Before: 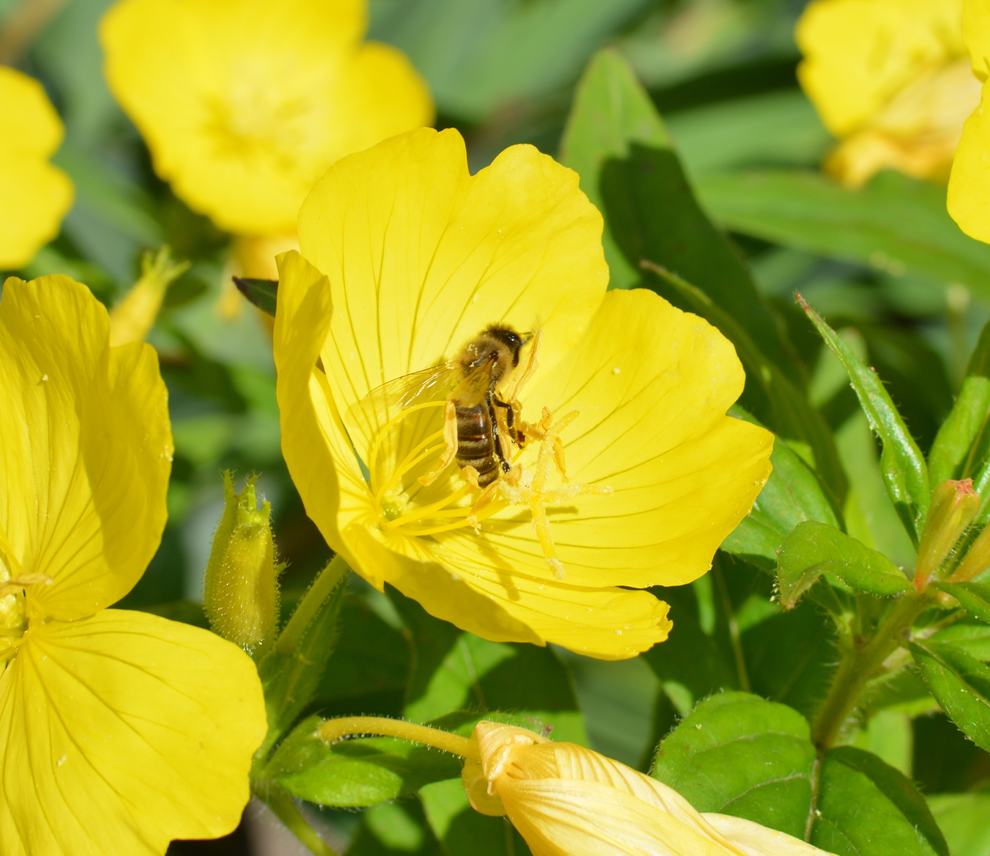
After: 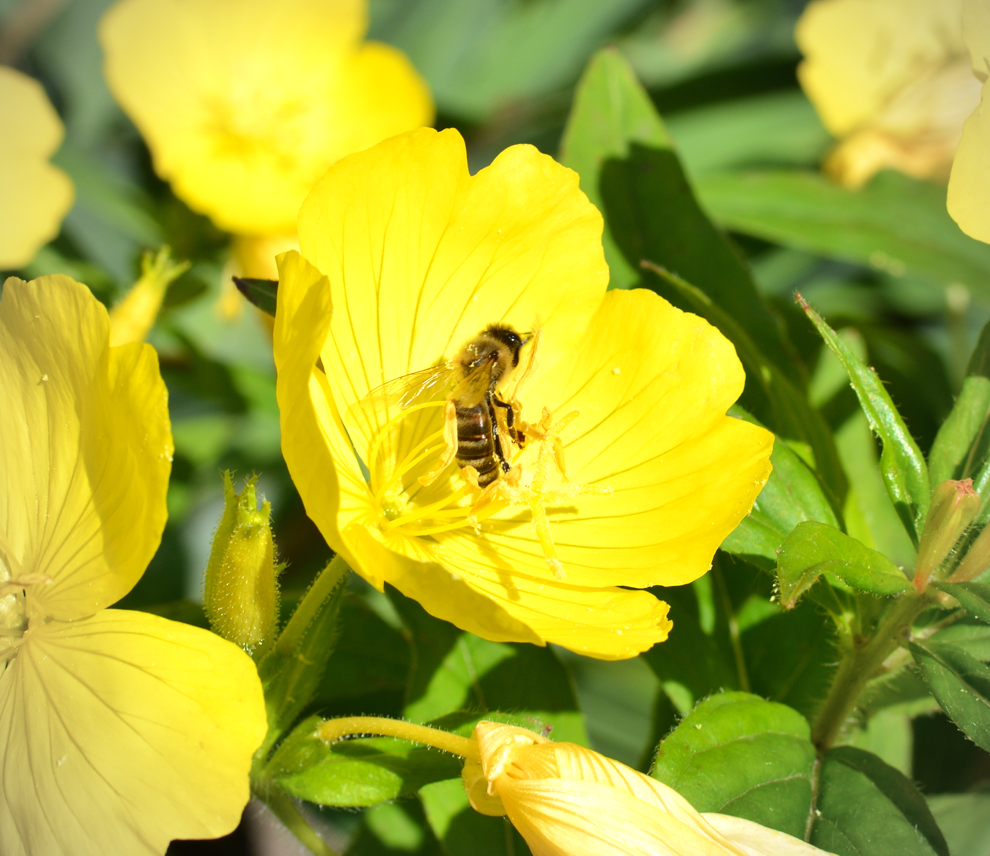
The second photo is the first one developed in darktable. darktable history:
vignetting: fall-off radius 60.65%
tone equalizer: -8 EV -0.417 EV, -7 EV -0.389 EV, -6 EV -0.333 EV, -5 EV -0.222 EV, -3 EV 0.222 EV, -2 EV 0.333 EV, -1 EV 0.389 EV, +0 EV 0.417 EV, edges refinement/feathering 500, mask exposure compensation -1.57 EV, preserve details no
